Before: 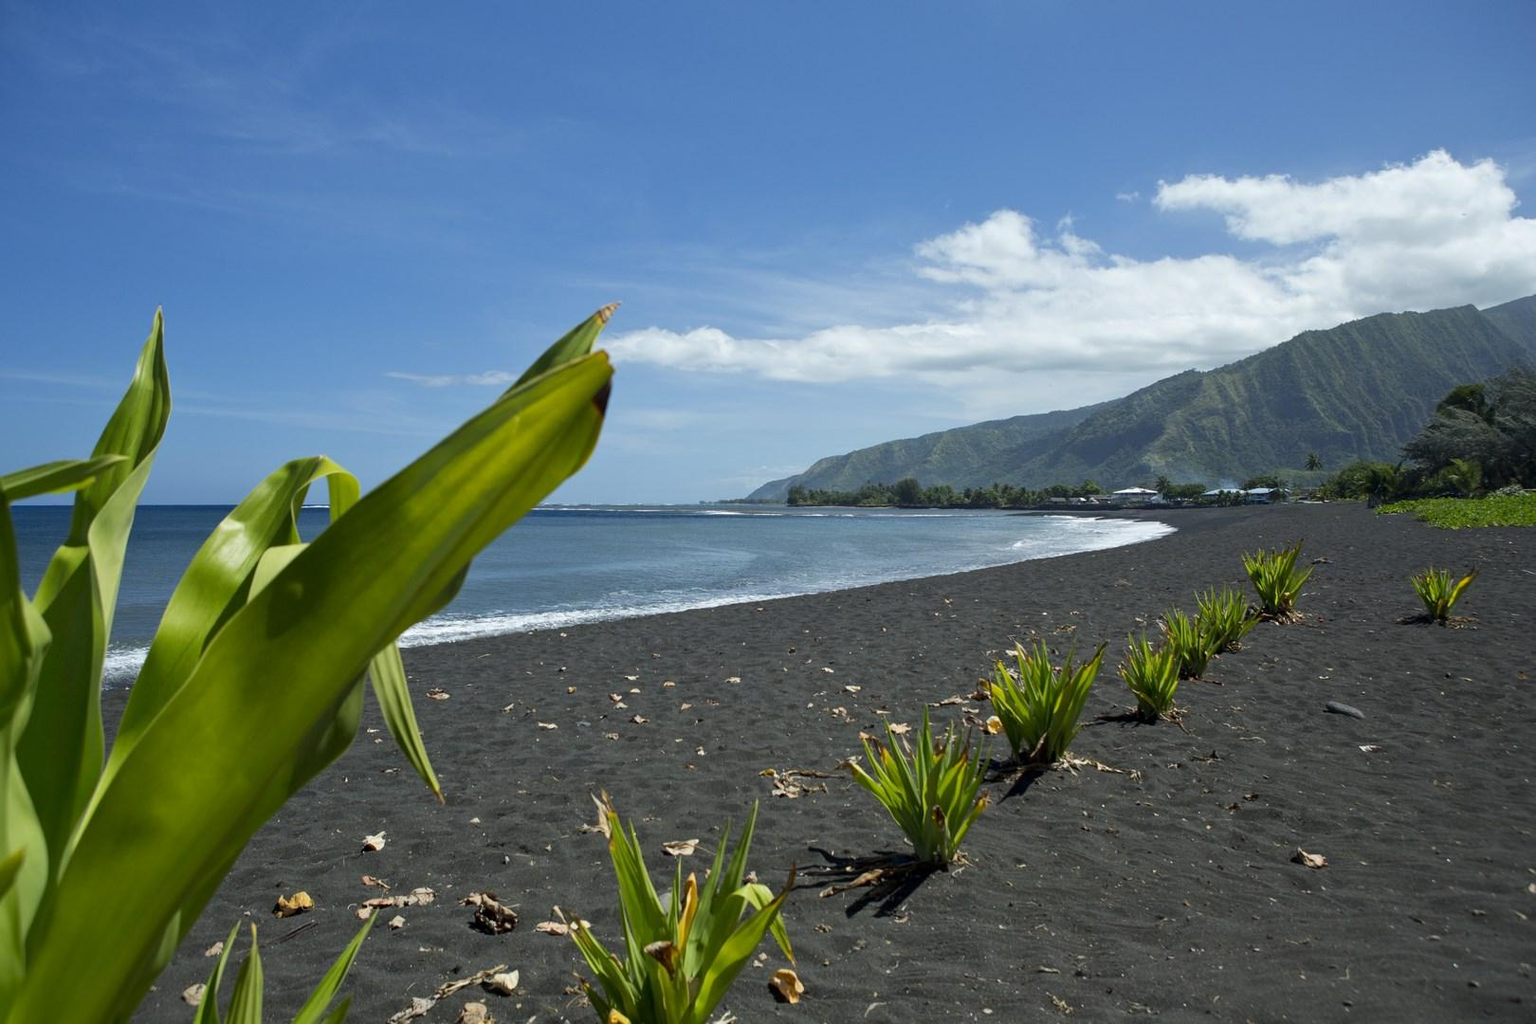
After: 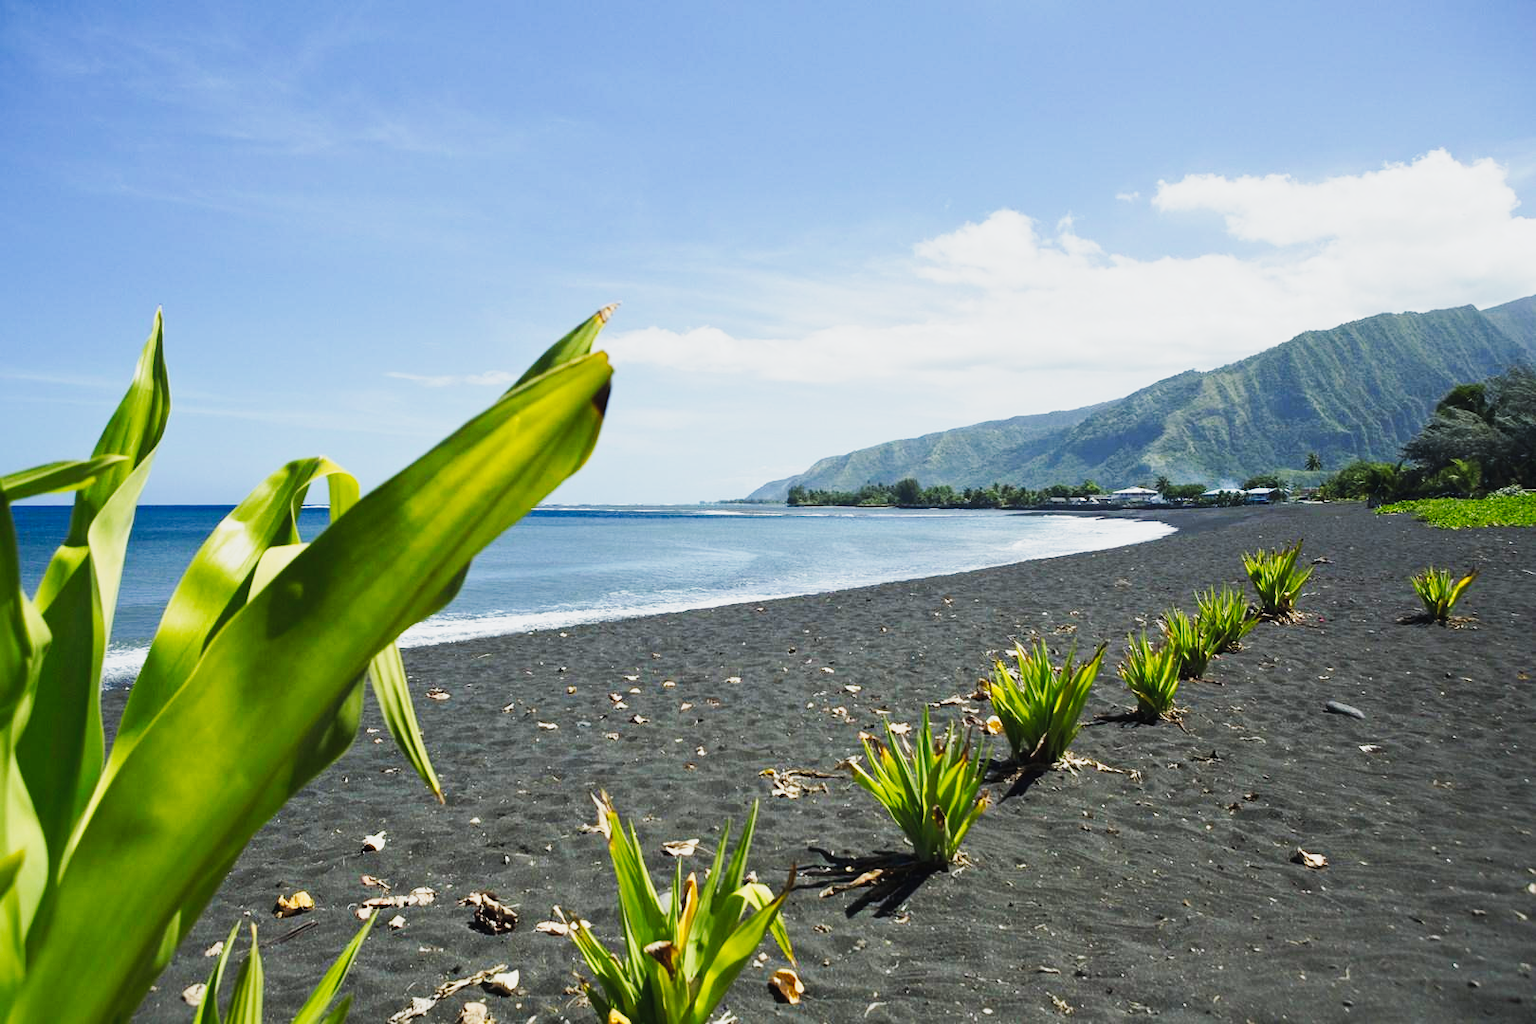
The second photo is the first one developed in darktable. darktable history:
tone curve: curves: ch0 [(0, 0.026) (0.146, 0.158) (0.272, 0.34) (0.434, 0.625) (0.676, 0.871) (0.994, 0.955)], preserve colors none
